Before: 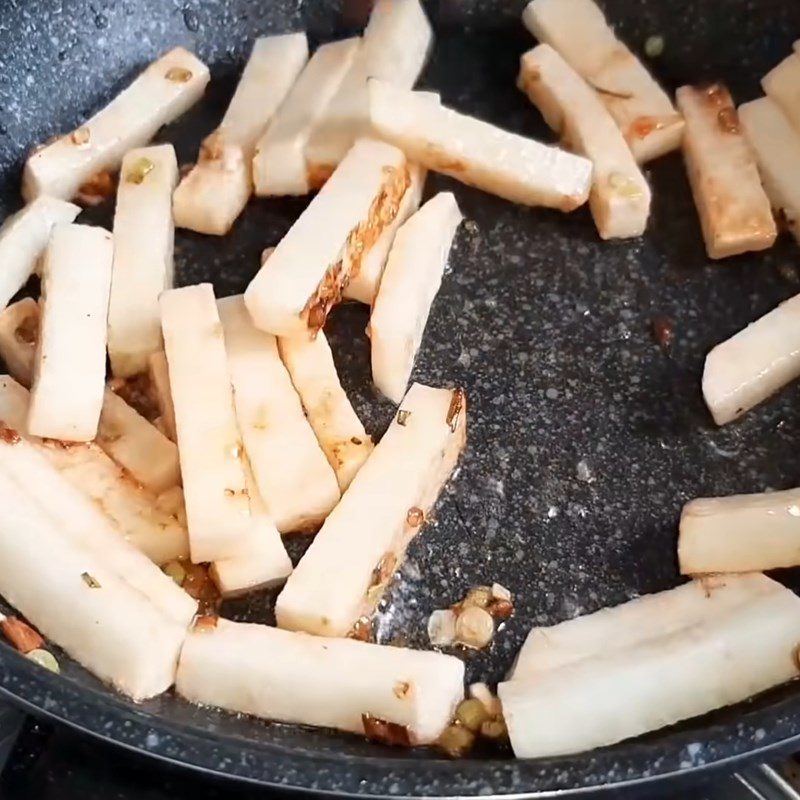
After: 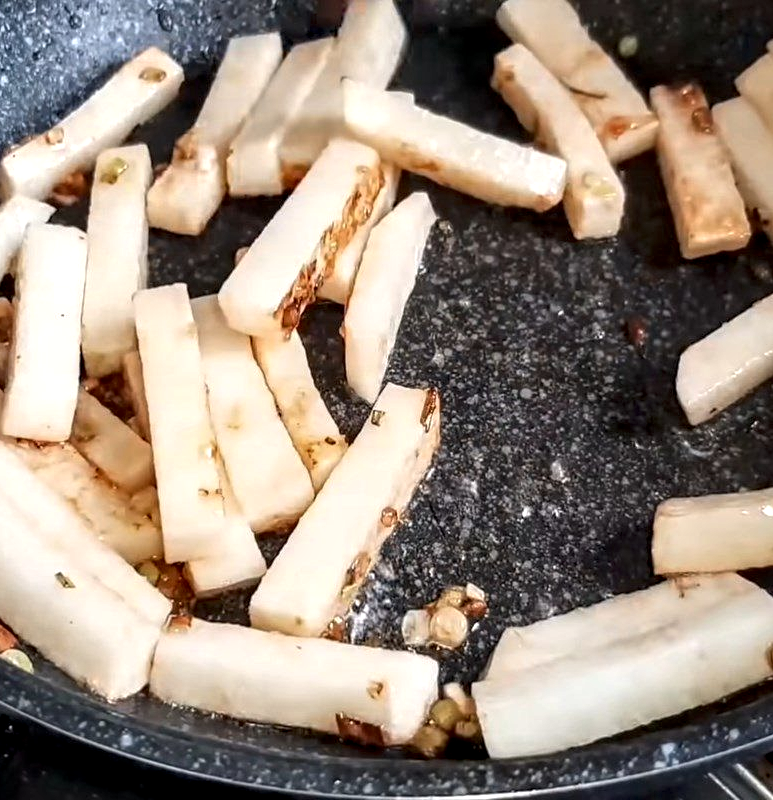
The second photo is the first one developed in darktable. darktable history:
crop and rotate: left 3.36%
local contrast: highlights 60%, shadows 60%, detail 160%
